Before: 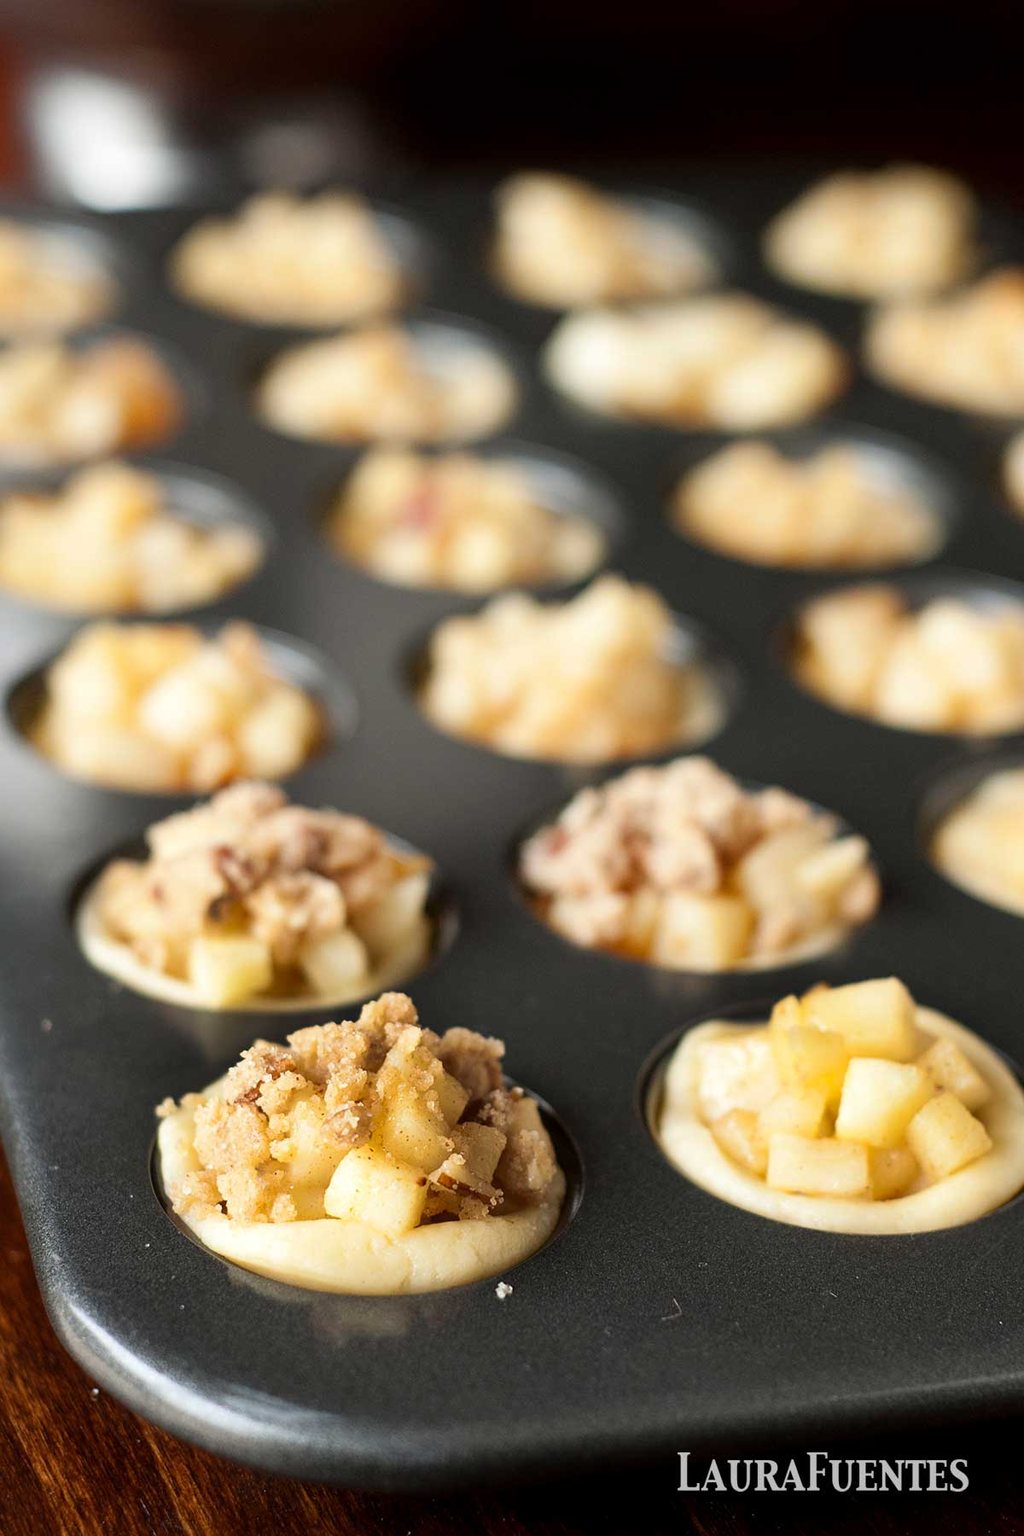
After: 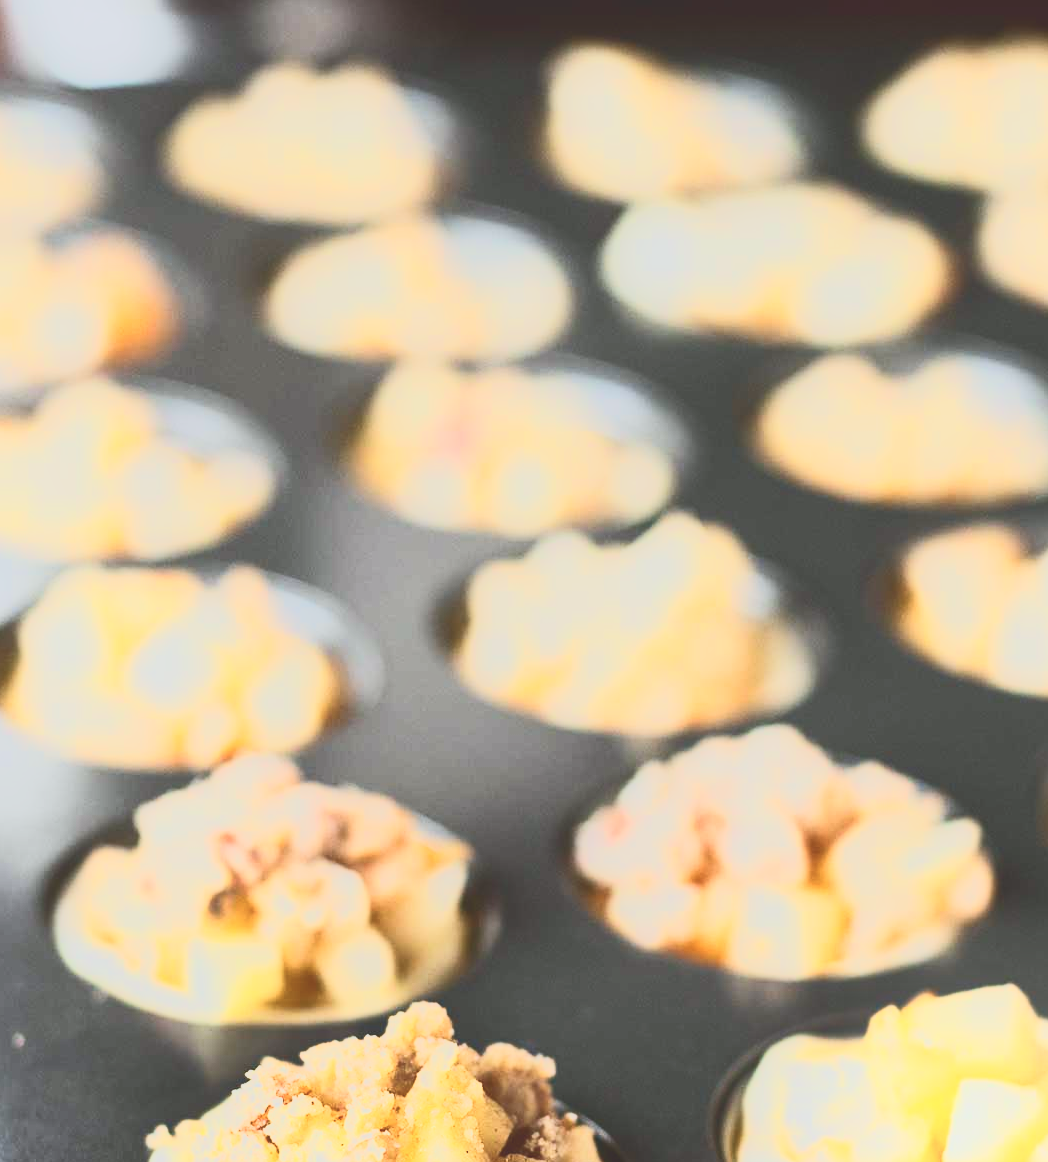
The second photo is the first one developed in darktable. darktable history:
color balance: lift [1.01, 1, 1, 1], gamma [1.097, 1, 1, 1], gain [0.85, 1, 1, 1]
tone curve: curves: ch0 [(0, 0.148) (0.191, 0.225) (0.39, 0.373) (0.669, 0.716) (0.847, 0.818) (1, 0.839)]
shadows and highlights: shadows 0, highlights 40
white balance: red 0.974, blue 1.044
bloom: size 13.65%, threshold 98.39%, strength 4.82%
crop: left 3.015%, top 8.969%, right 9.647%, bottom 26.457%
exposure: exposure 1.223 EV, compensate highlight preservation false
